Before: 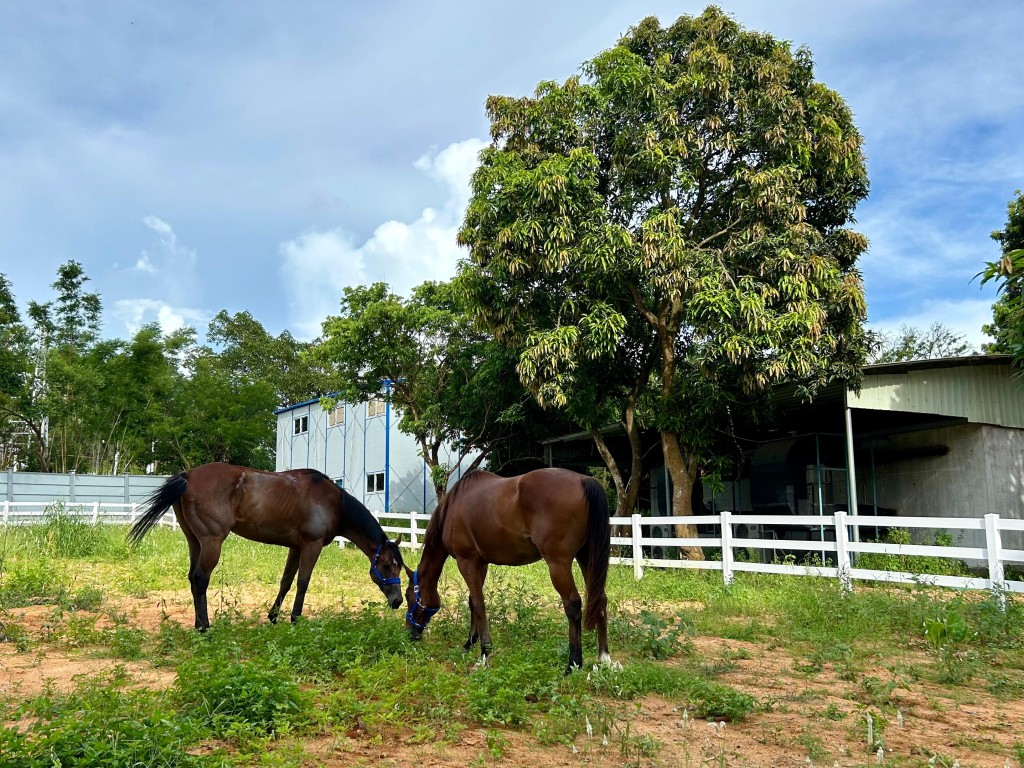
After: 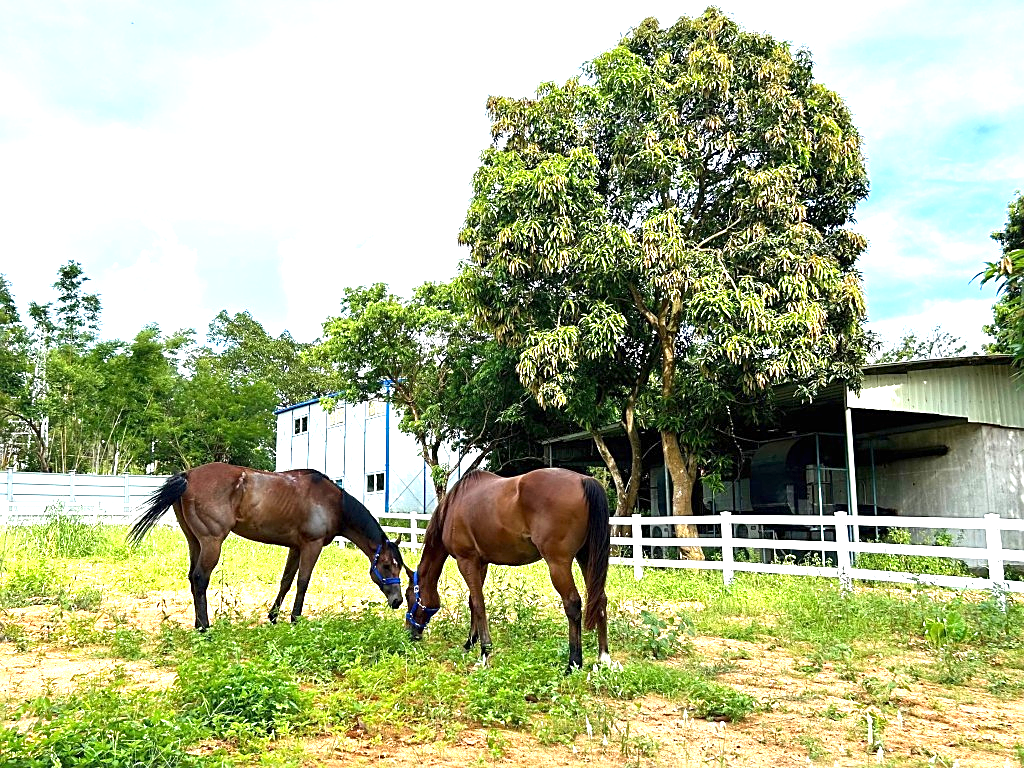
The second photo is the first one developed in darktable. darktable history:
sharpen: on, module defaults
exposure: black level correction 0, exposure 1.45 EV, compensate exposure bias true, compensate highlight preservation false
local contrast: mode bilateral grid, contrast 15, coarseness 36, detail 105%, midtone range 0.2
